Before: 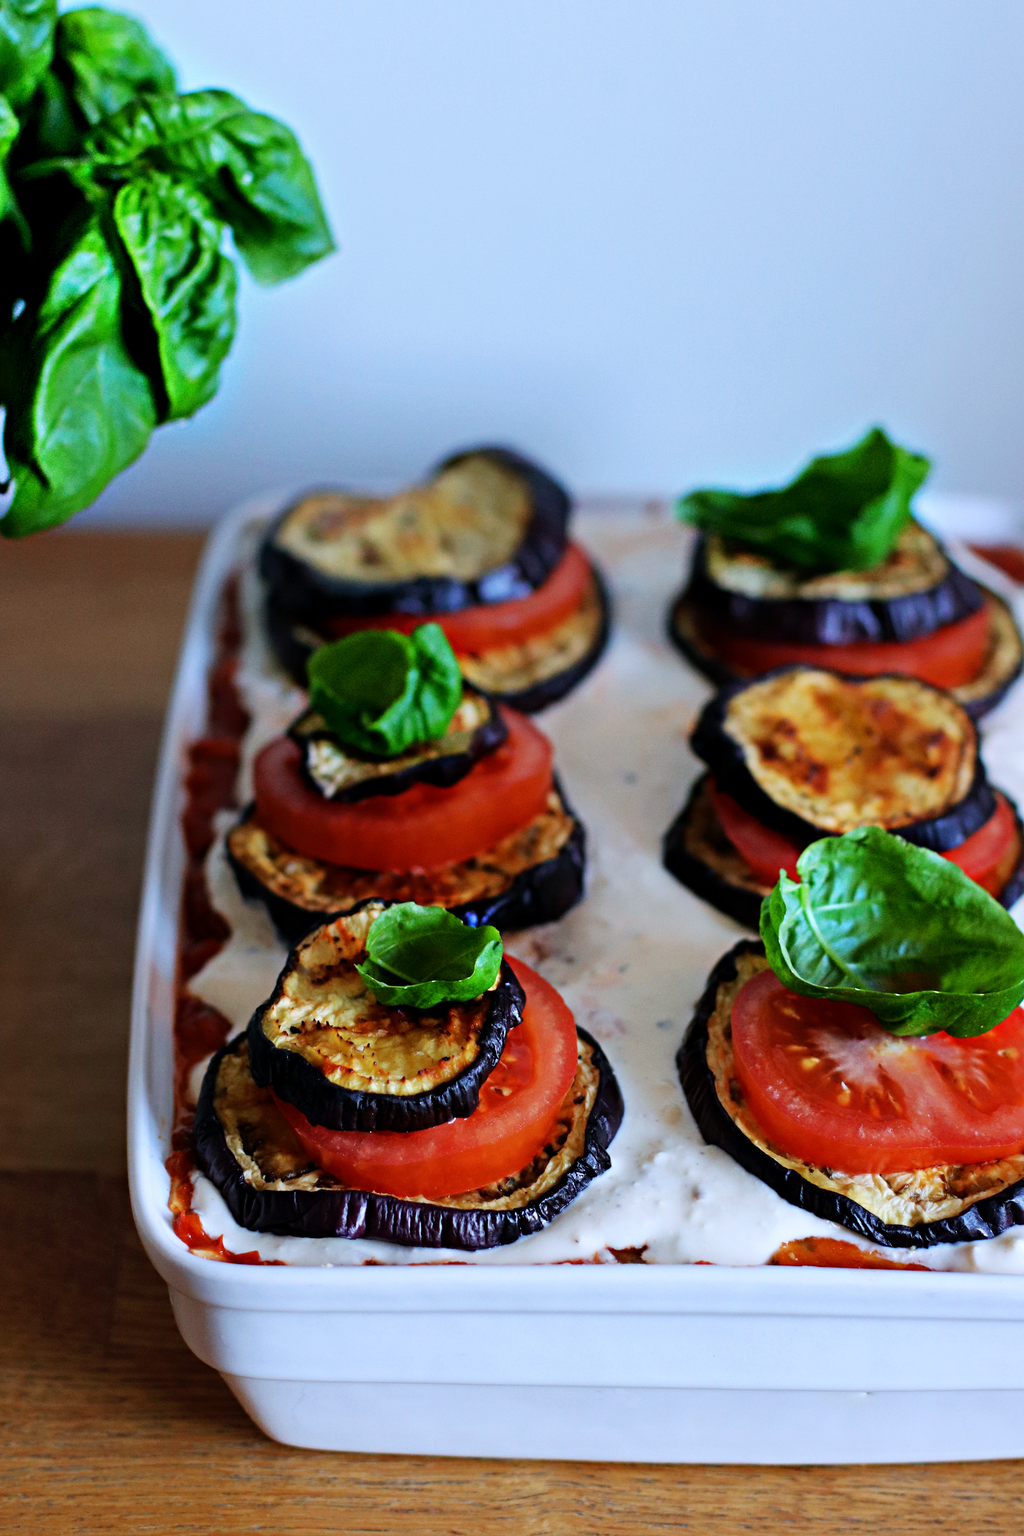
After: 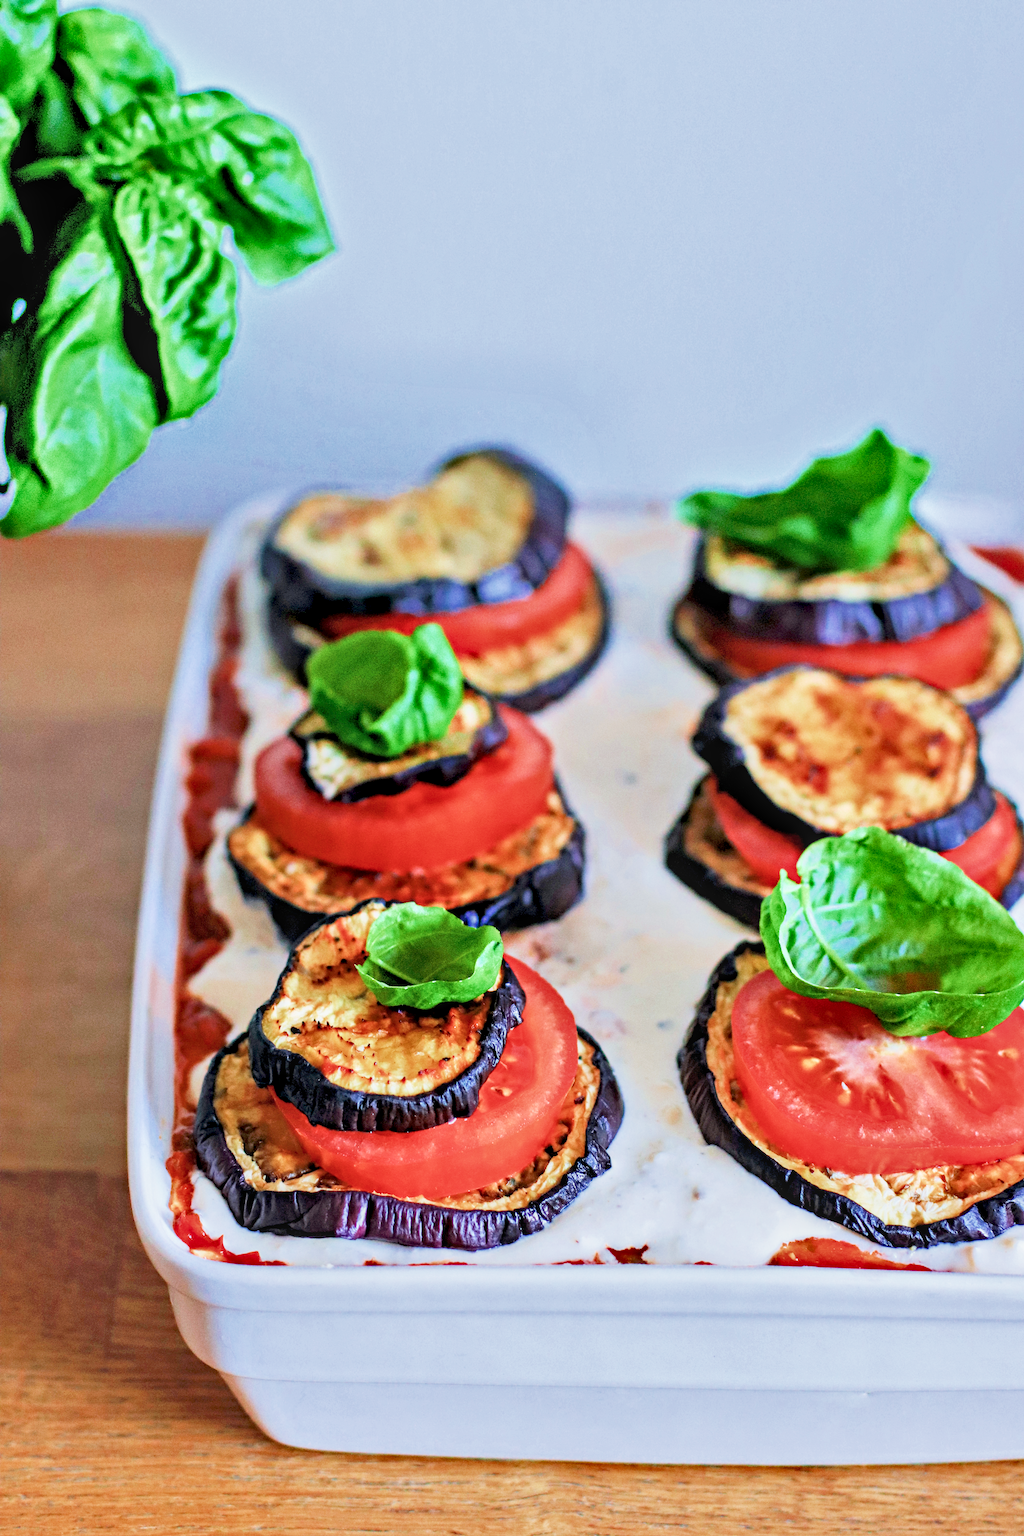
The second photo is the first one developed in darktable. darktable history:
shadows and highlights: soften with gaussian
color balance rgb: linear chroma grading › shadows -3%, linear chroma grading › highlights -4%
filmic rgb: middle gray luminance 2.5%, black relative exposure -10 EV, white relative exposure 7 EV, threshold 6 EV, dynamic range scaling 10%, target black luminance 0%, hardness 3.19, latitude 44.39%, contrast 0.682, highlights saturation mix 5%, shadows ↔ highlights balance 13.63%, add noise in highlights 0, color science v3 (2019), use custom middle-gray values true, iterations of high-quality reconstruction 0, contrast in highlights soft, enable highlight reconstruction true
local contrast: on, module defaults
